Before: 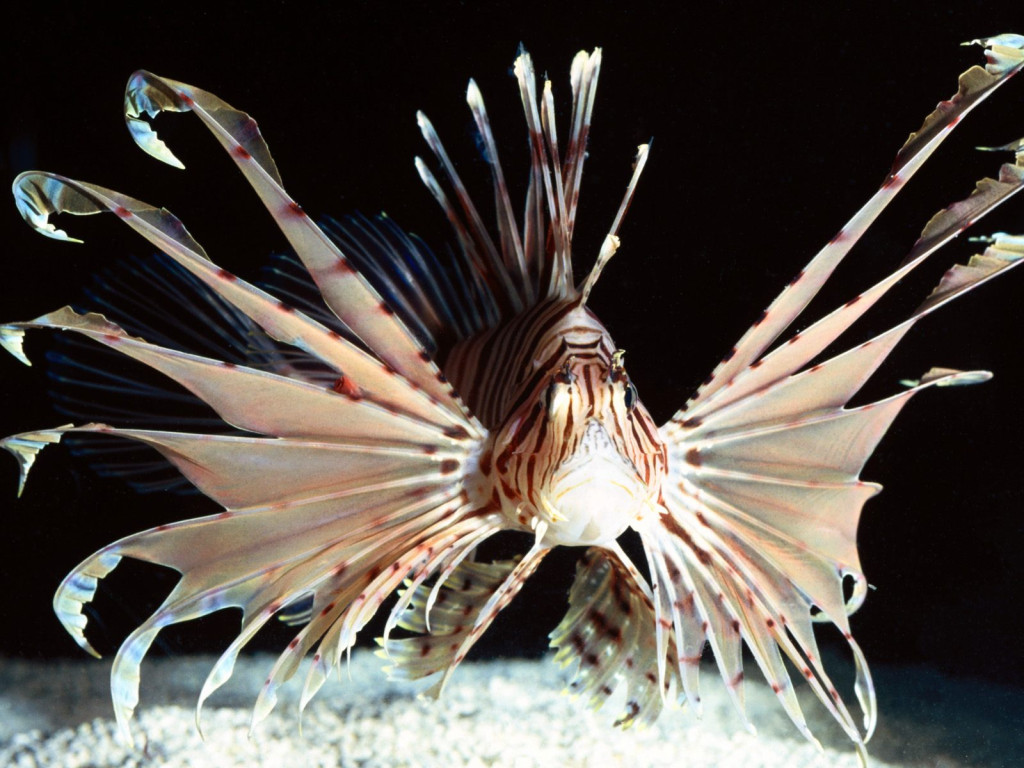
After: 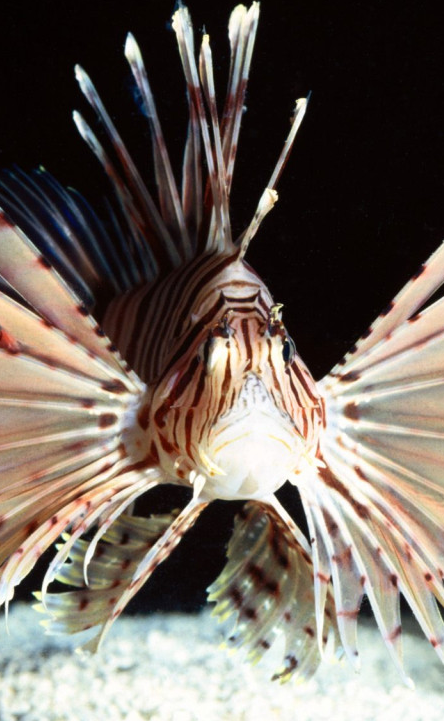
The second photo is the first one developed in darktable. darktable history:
crop: left 33.452%, top 6.025%, right 23.155%
white balance: emerald 1
